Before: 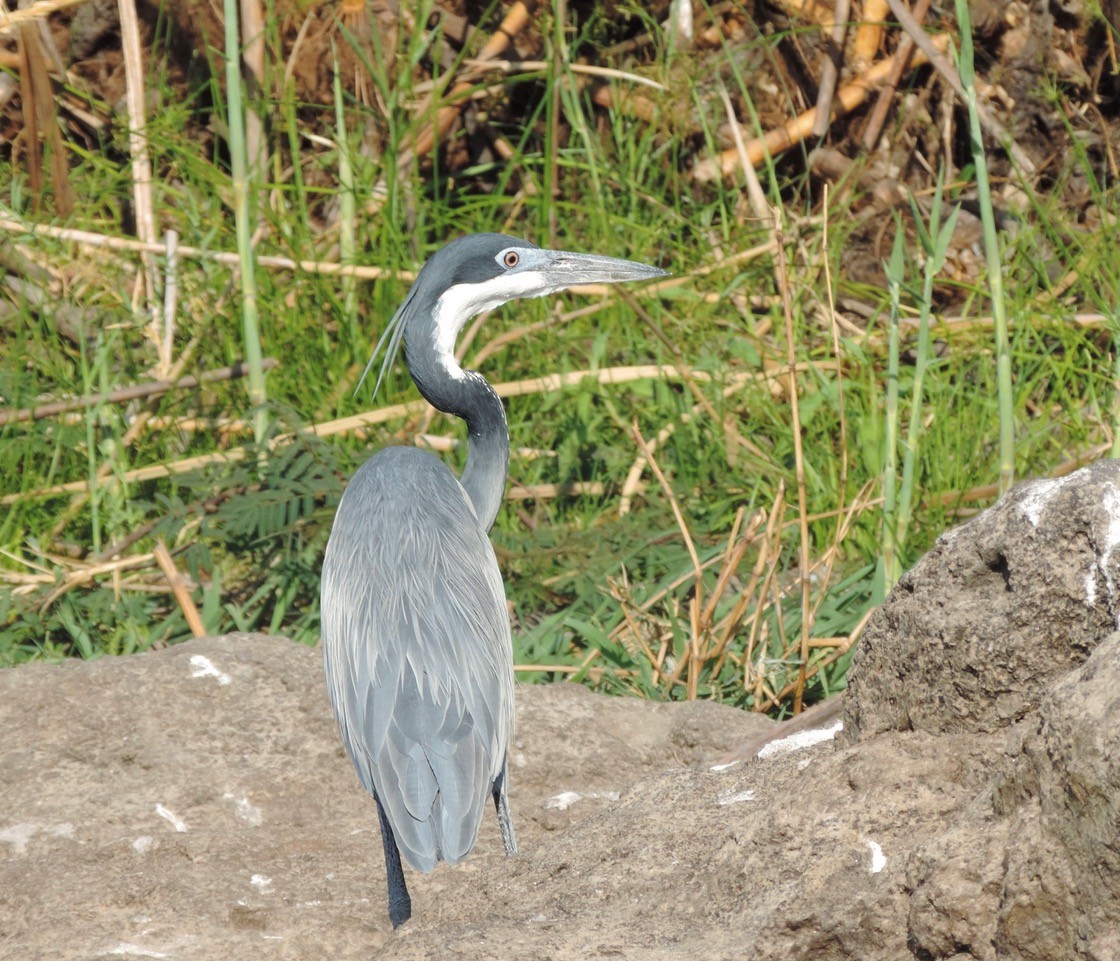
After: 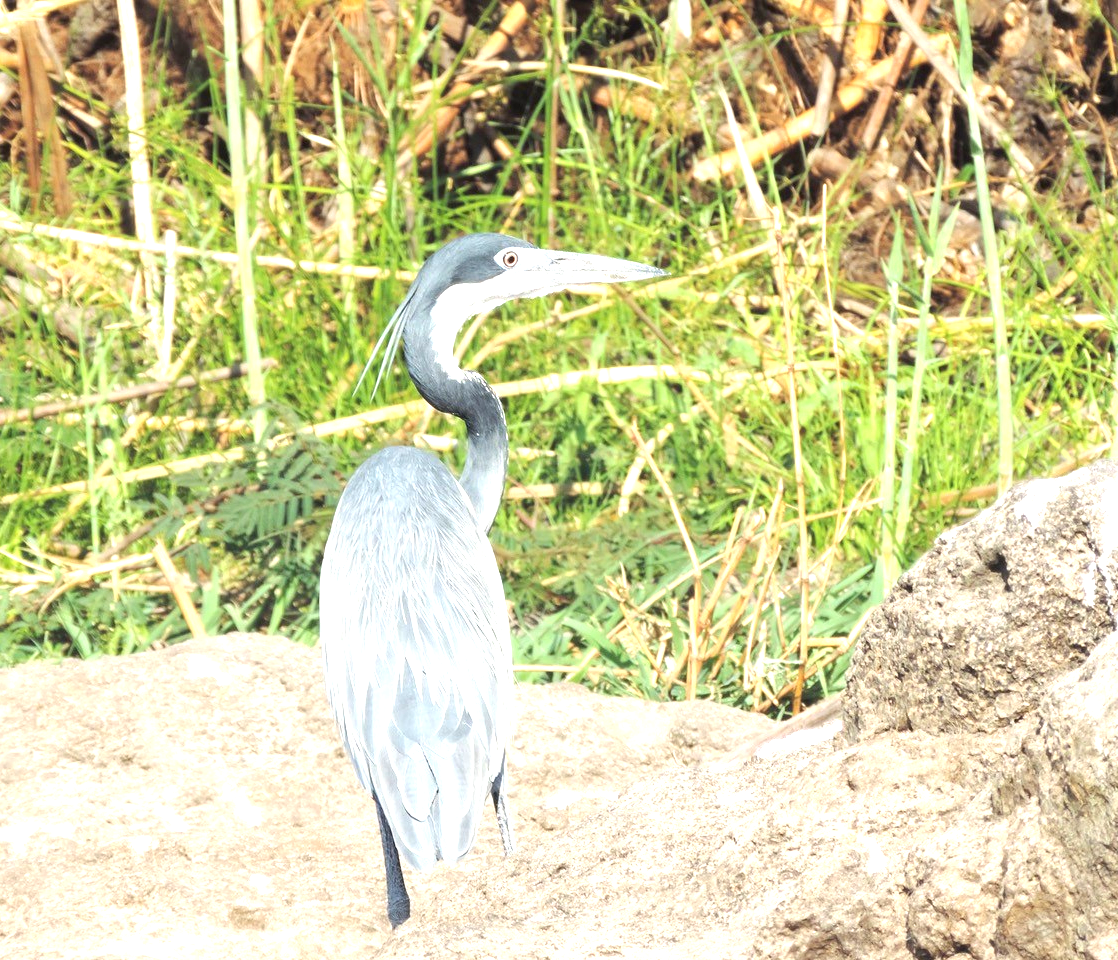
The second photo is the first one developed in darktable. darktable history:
crop and rotate: left 0.103%, bottom 0.008%
exposure: black level correction 0, exposure 1.336 EV, compensate exposure bias true, compensate highlight preservation false
